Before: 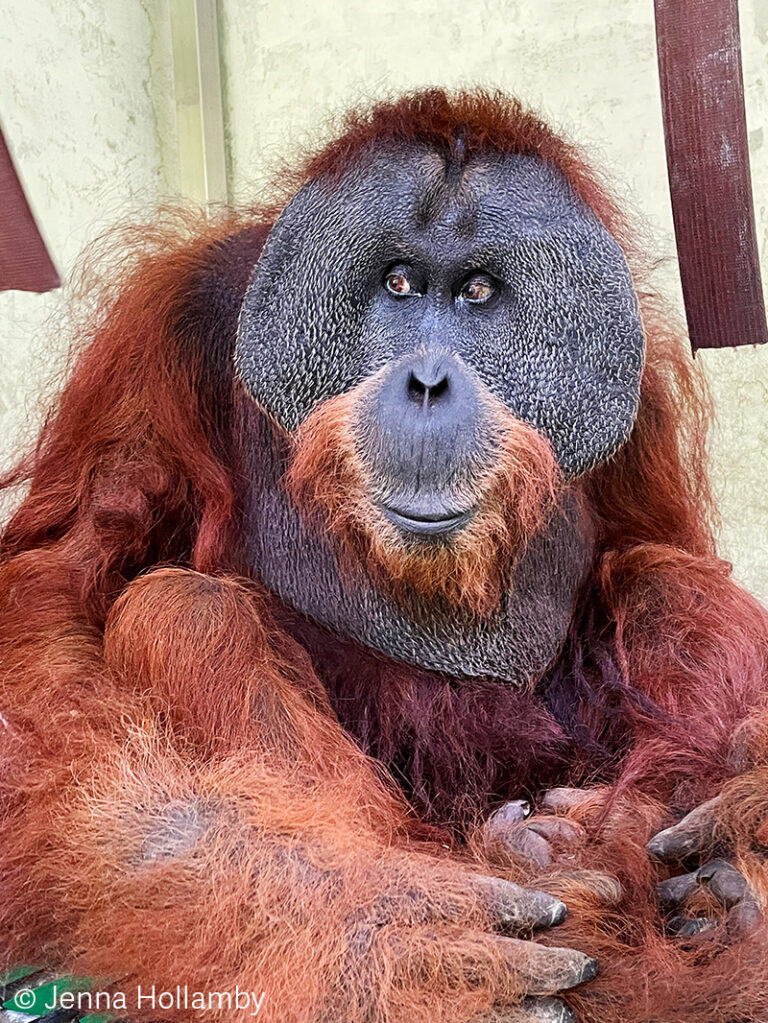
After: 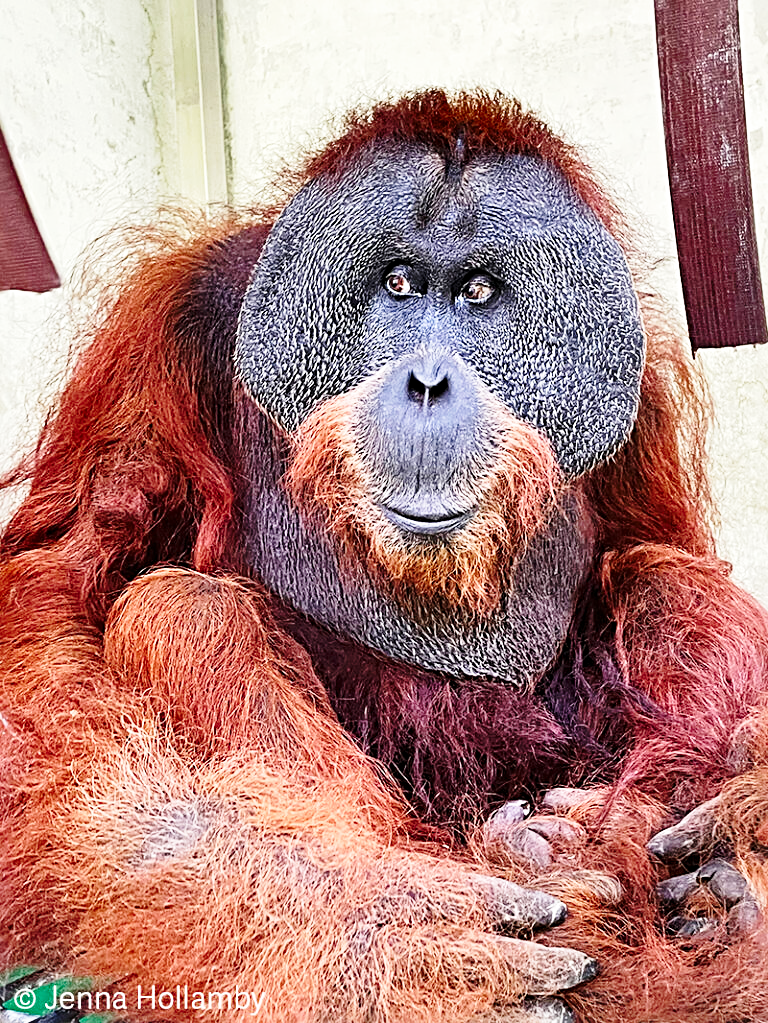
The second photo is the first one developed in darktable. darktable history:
base curve: curves: ch0 [(0, 0) (0.028, 0.03) (0.121, 0.232) (0.46, 0.748) (0.859, 0.968) (1, 1)], preserve colors none
sharpen: radius 3.962
shadows and highlights: low approximation 0.01, soften with gaussian
